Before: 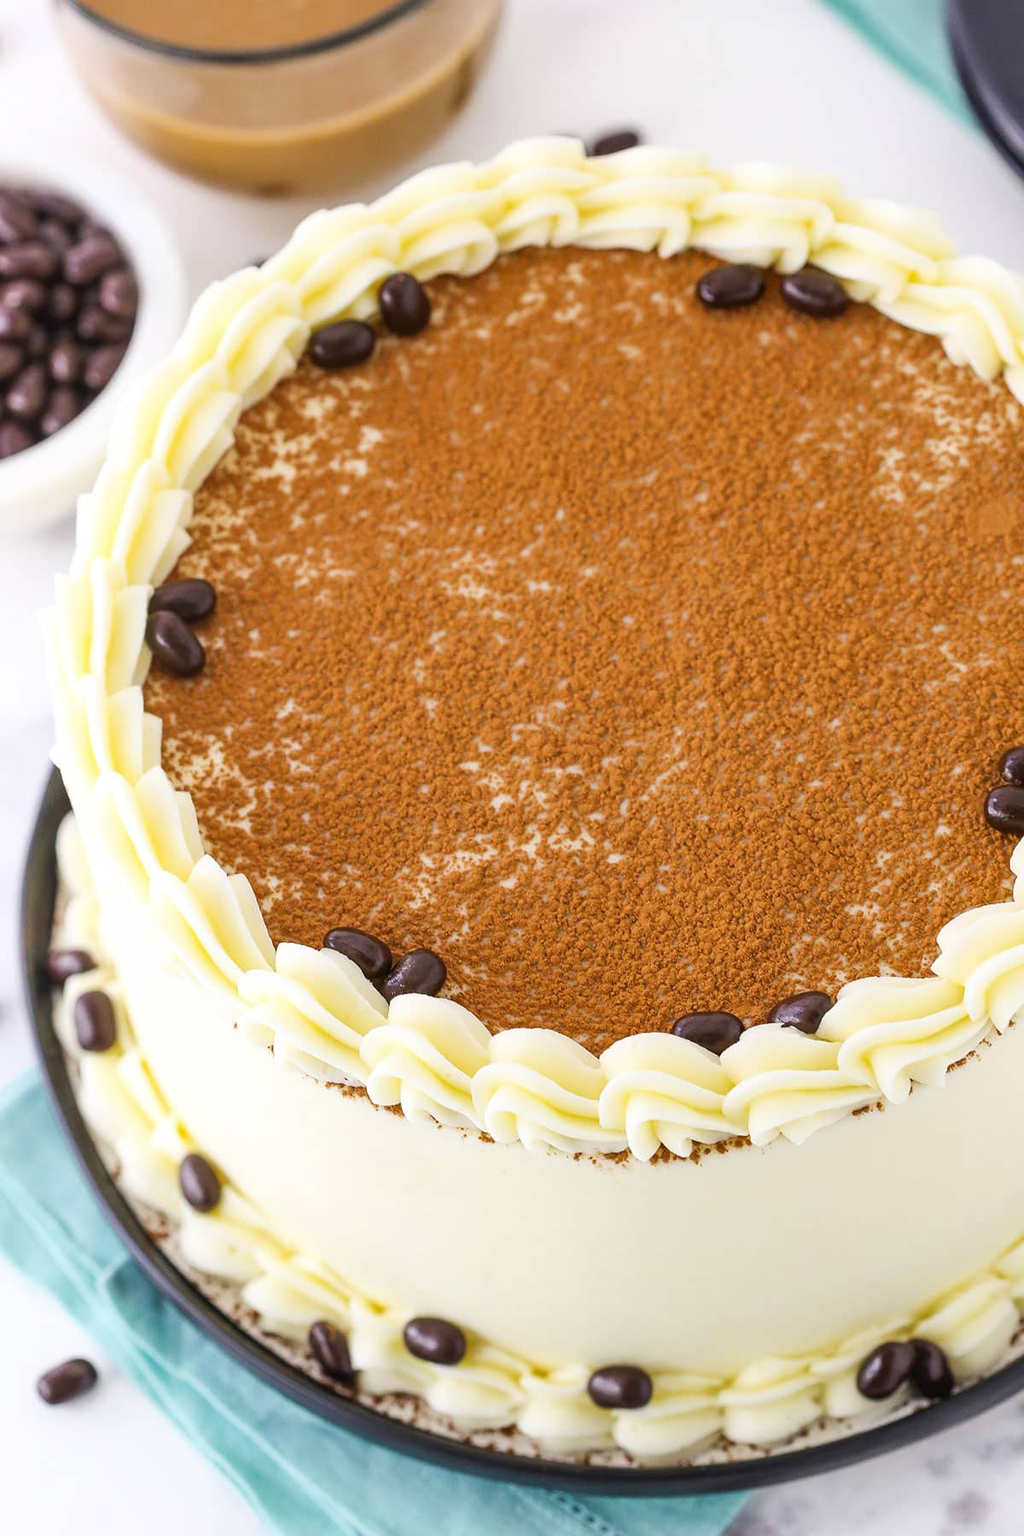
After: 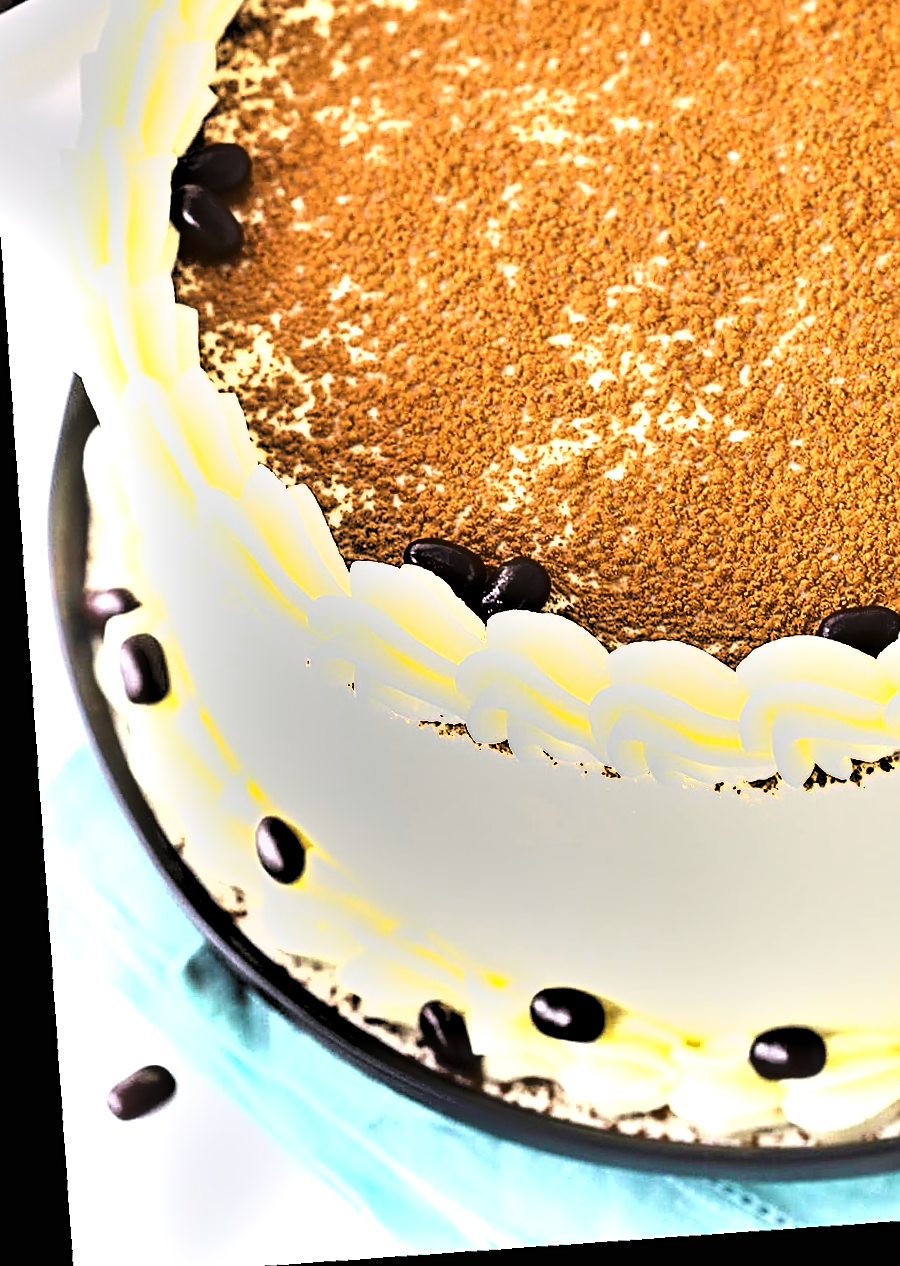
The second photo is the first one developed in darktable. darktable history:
crop and rotate: angle -0.82°, left 3.85%, top 31.828%, right 27.992%
rotate and perspective: rotation -4.86°, automatic cropping off
shadows and highlights: highlights color adjustment 0%, soften with gaussian
sharpen: on, module defaults
exposure: black level correction 0, exposure 1.3 EV, compensate highlight preservation false
